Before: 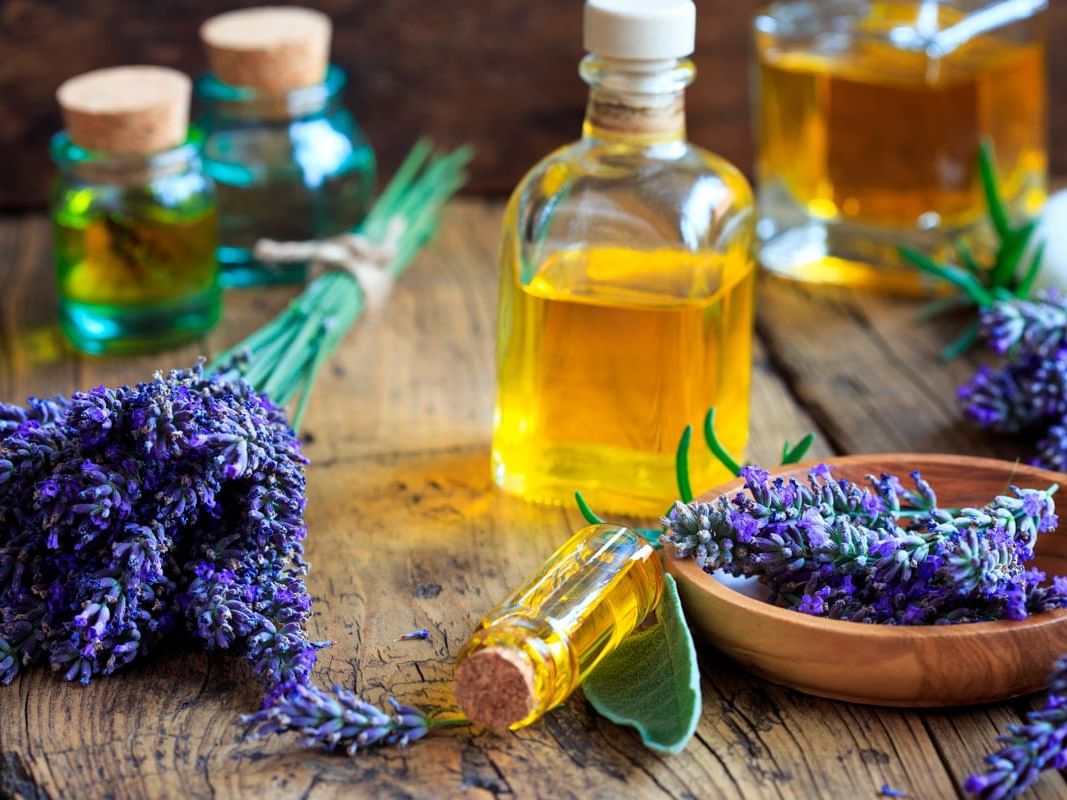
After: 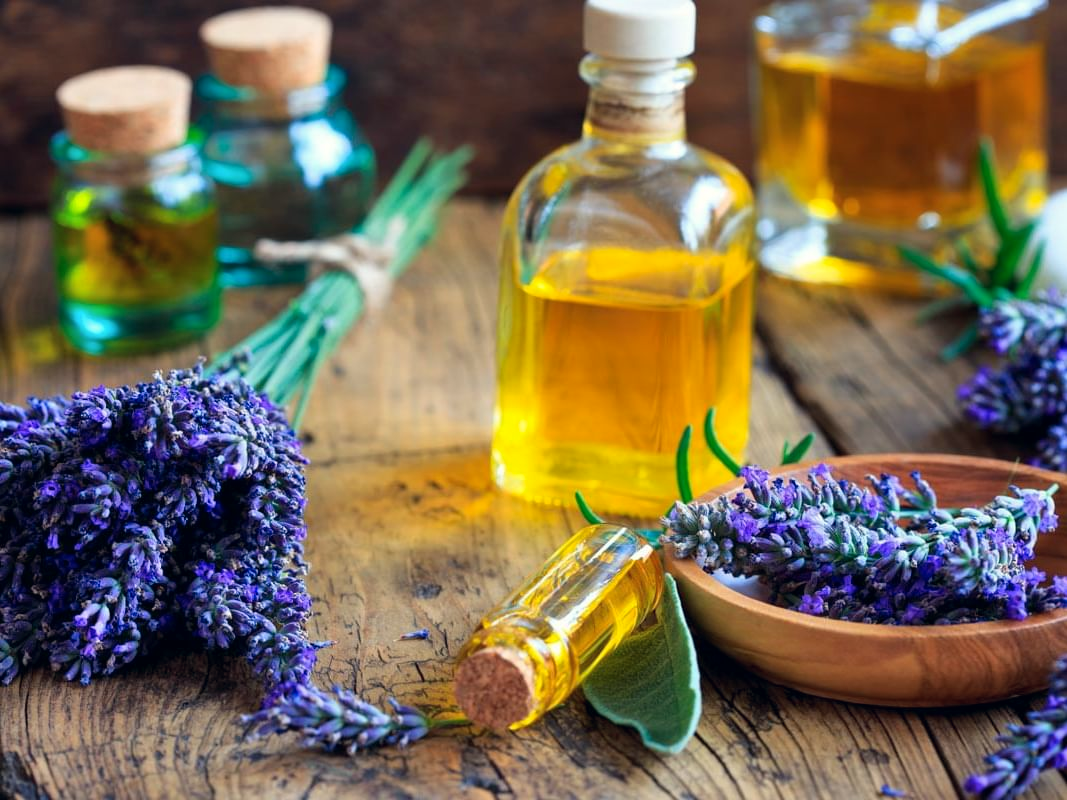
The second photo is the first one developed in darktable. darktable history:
color correction: highlights a* 0.495, highlights b* 2.68, shadows a* -1.44, shadows b* -4.15
shadows and highlights: shadows 31.52, highlights -32.95, soften with gaussian
